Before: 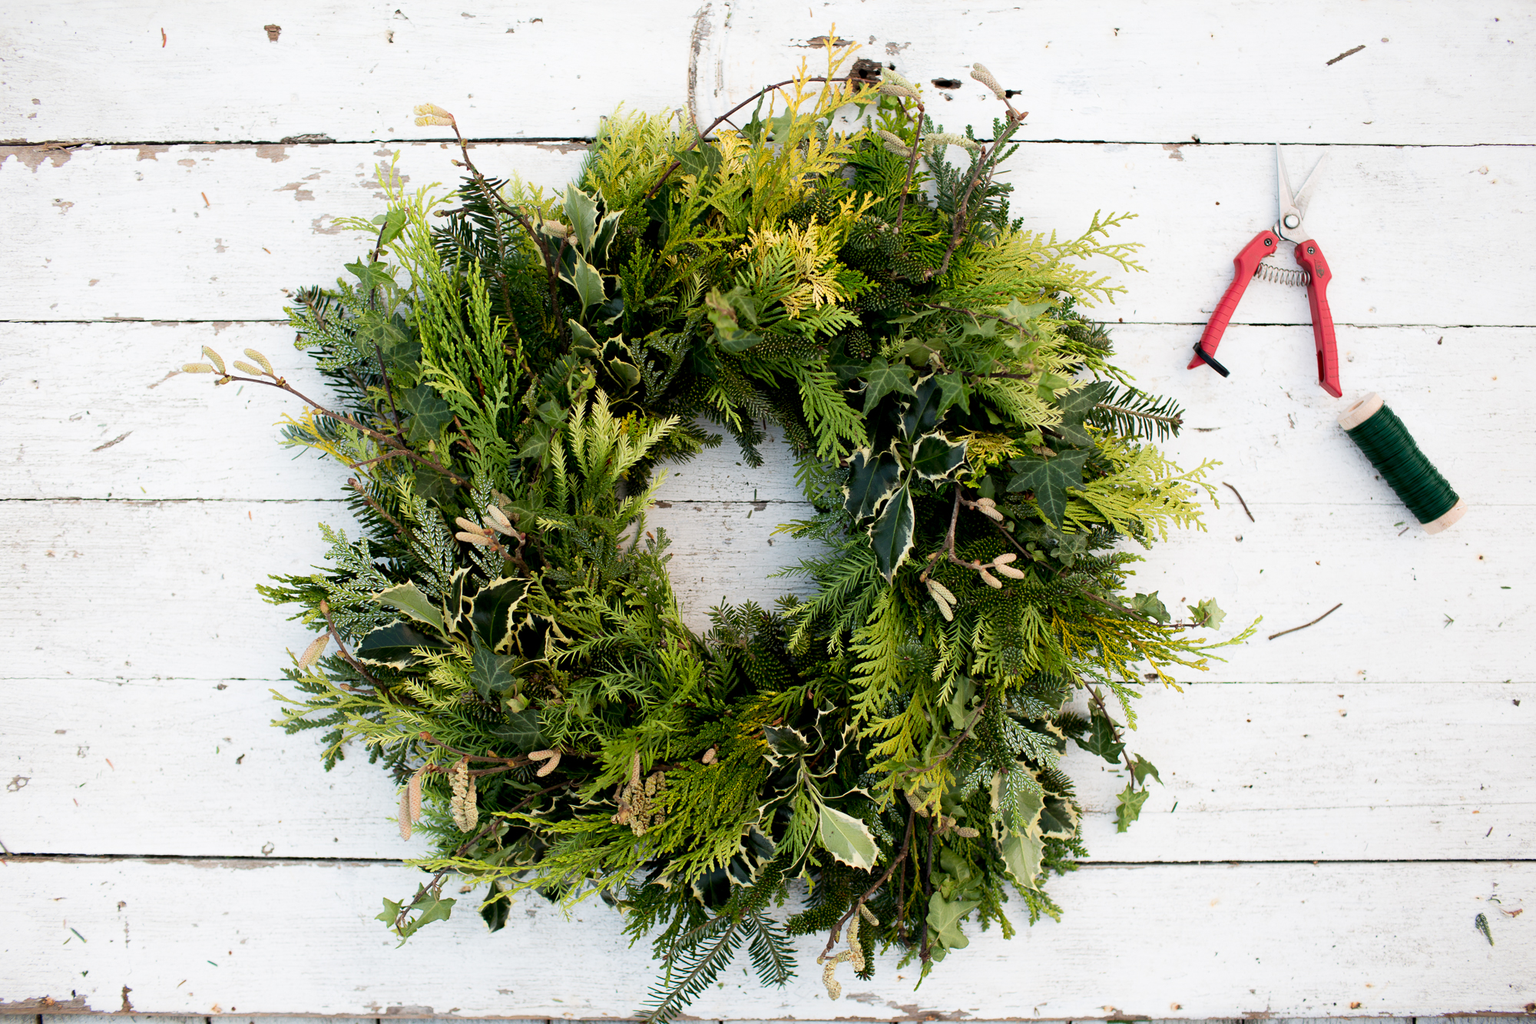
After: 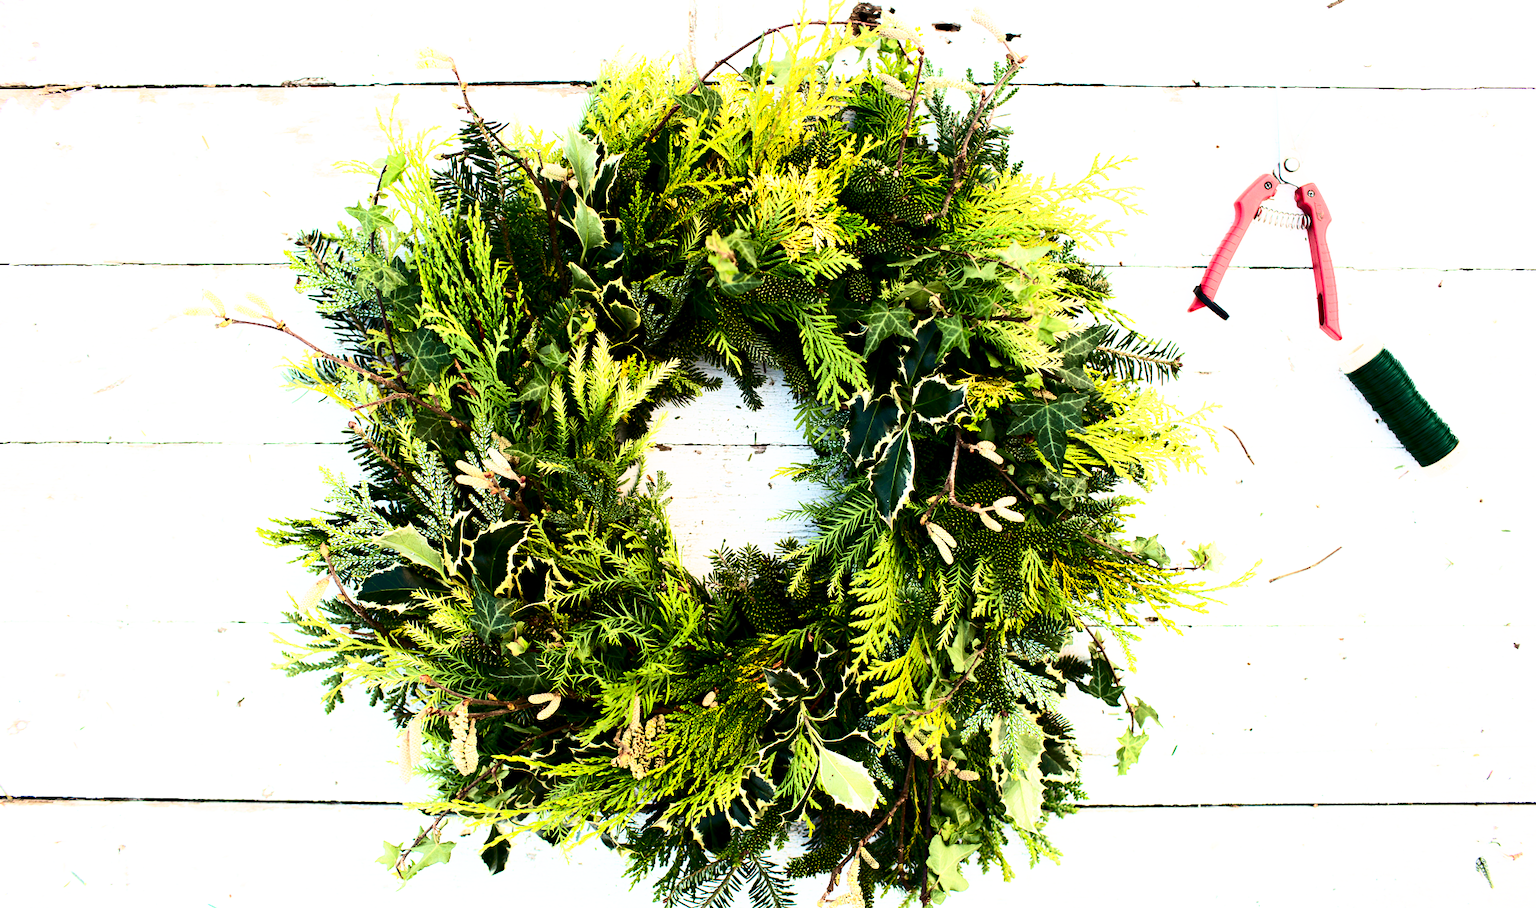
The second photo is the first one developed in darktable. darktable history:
crop and rotate: top 5.601%, bottom 5.605%
base curve: curves: ch0 [(0, 0) (0.557, 0.834) (1, 1)], preserve colors none
exposure: compensate highlight preservation false
contrast brightness saturation: contrast 0.409, brightness 0.101, saturation 0.214
velvia: strength 30.52%
tone equalizer: -8 EV -0.436 EV, -7 EV -0.398 EV, -6 EV -0.368 EV, -5 EV -0.183 EV, -3 EV 0.201 EV, -2 EV 0.34 EV, -1 EV 0.398 EV, +0 EV 0.428 EV, edges refinement/feathering 500, mask exposure compensation -1.57 EV, preserve details no
